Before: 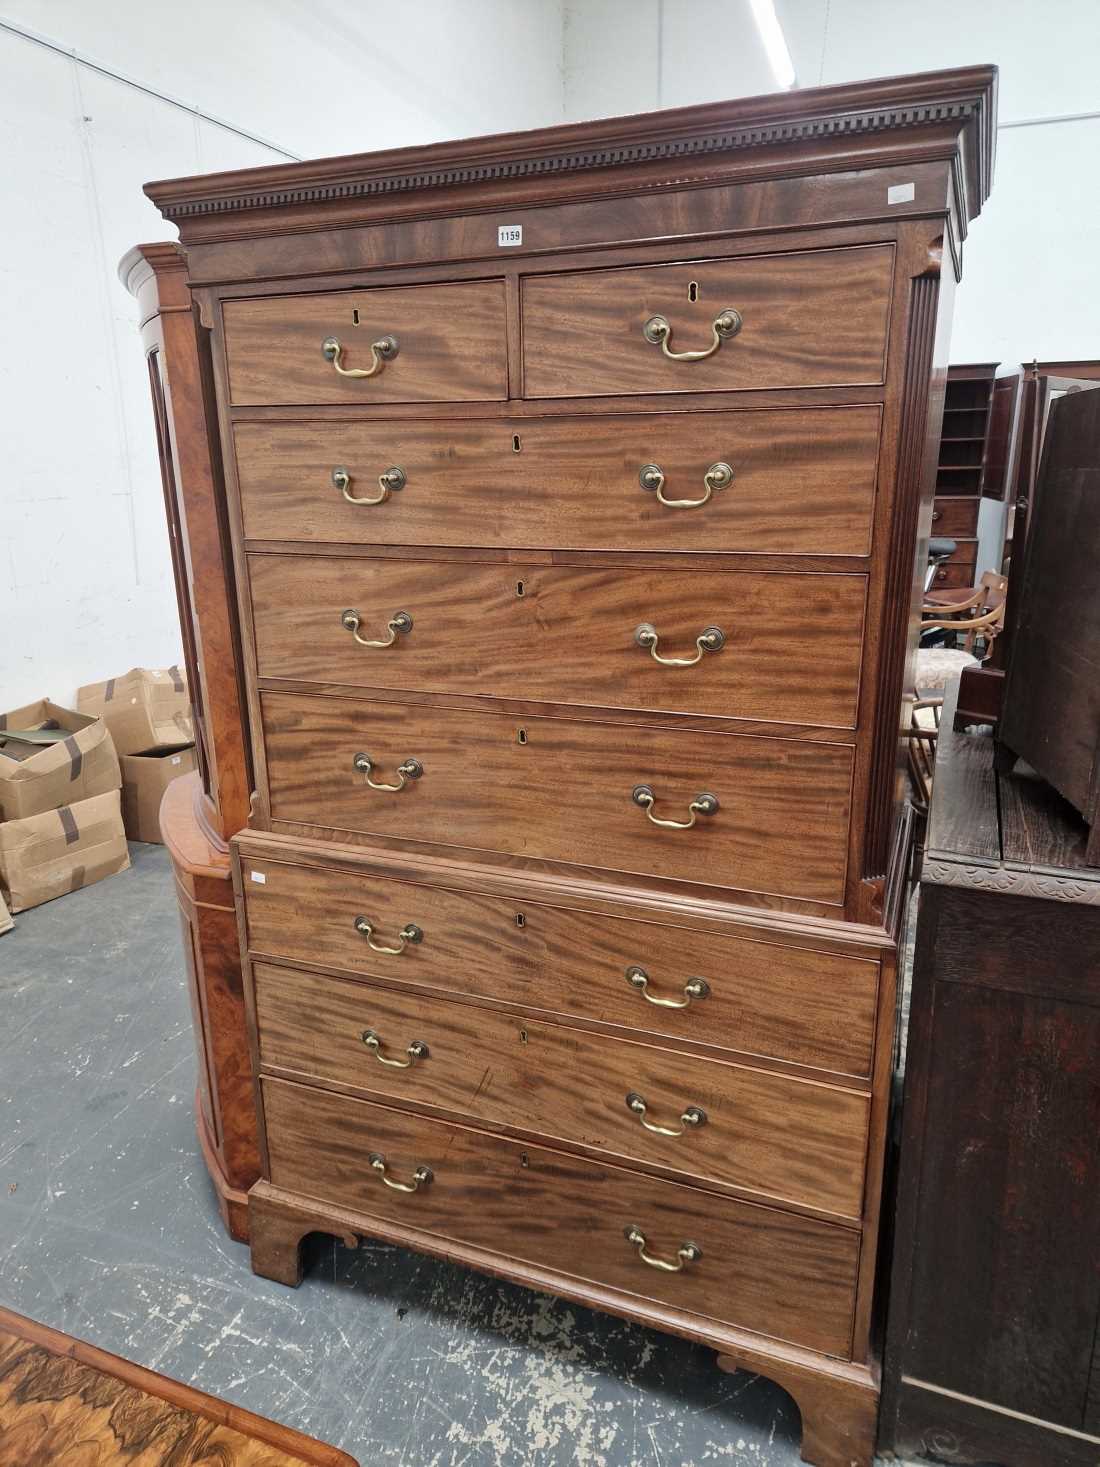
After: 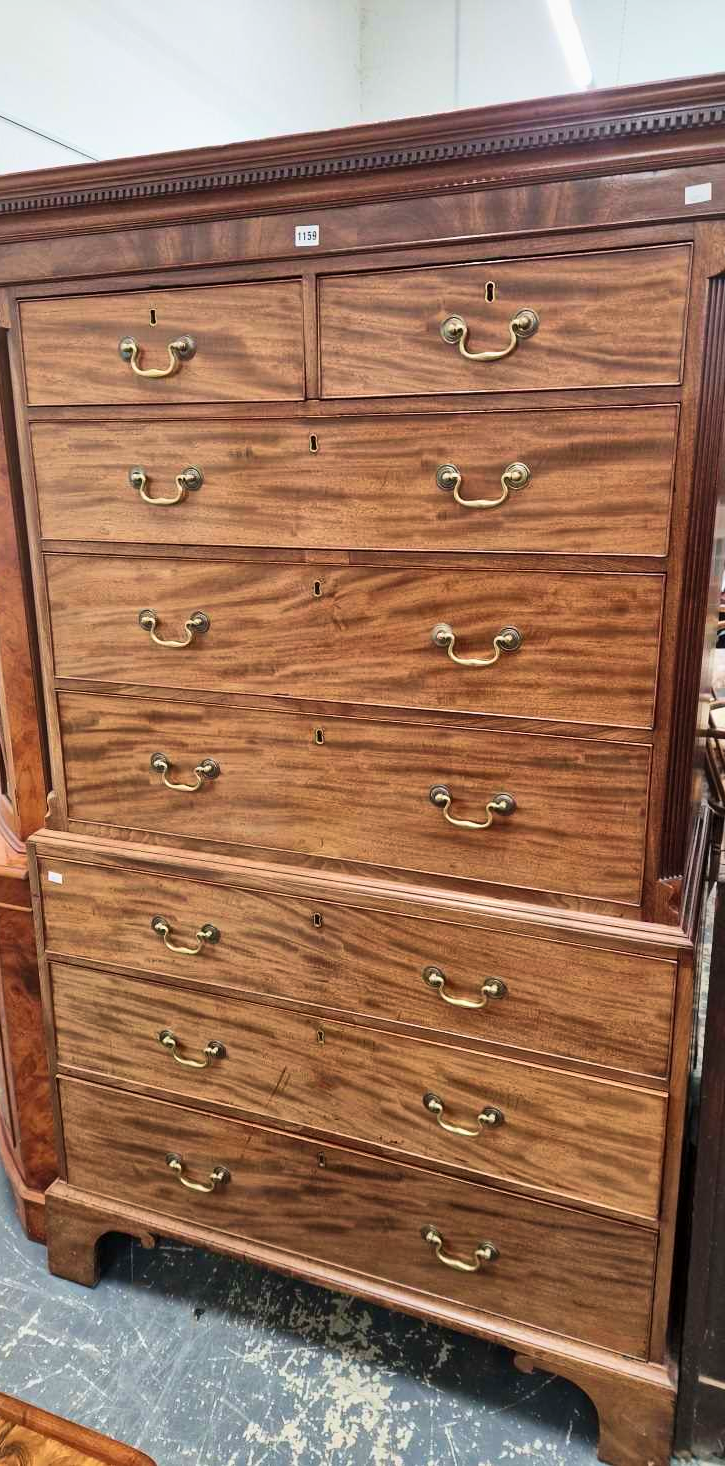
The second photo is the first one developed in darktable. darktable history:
exposure: exposure -0.218 EV, compensate highlight preservation false
tone equalizer: edges refinement/feathering 500, mask exposure compensation -1.57 EV, preserve details no
velvia: on, module defaults
contrast brightness saturation: contrast 0.201, brightness 0.169, saturation 0.222
crop and rotate: left 18.466%, right 15.575%
local contrast: mode bilateral grid, contrast 21, coarseness 51, detail 128%, midtone range 0.2
